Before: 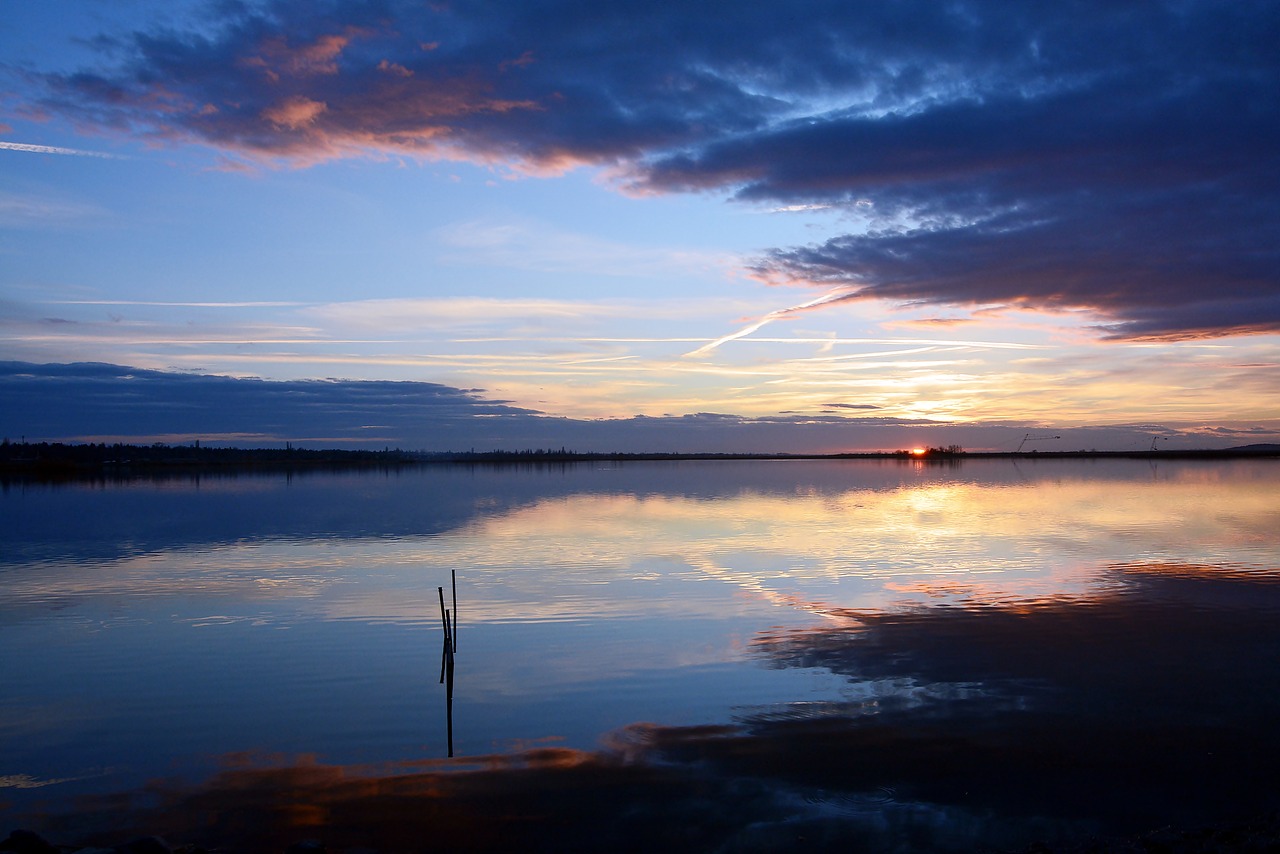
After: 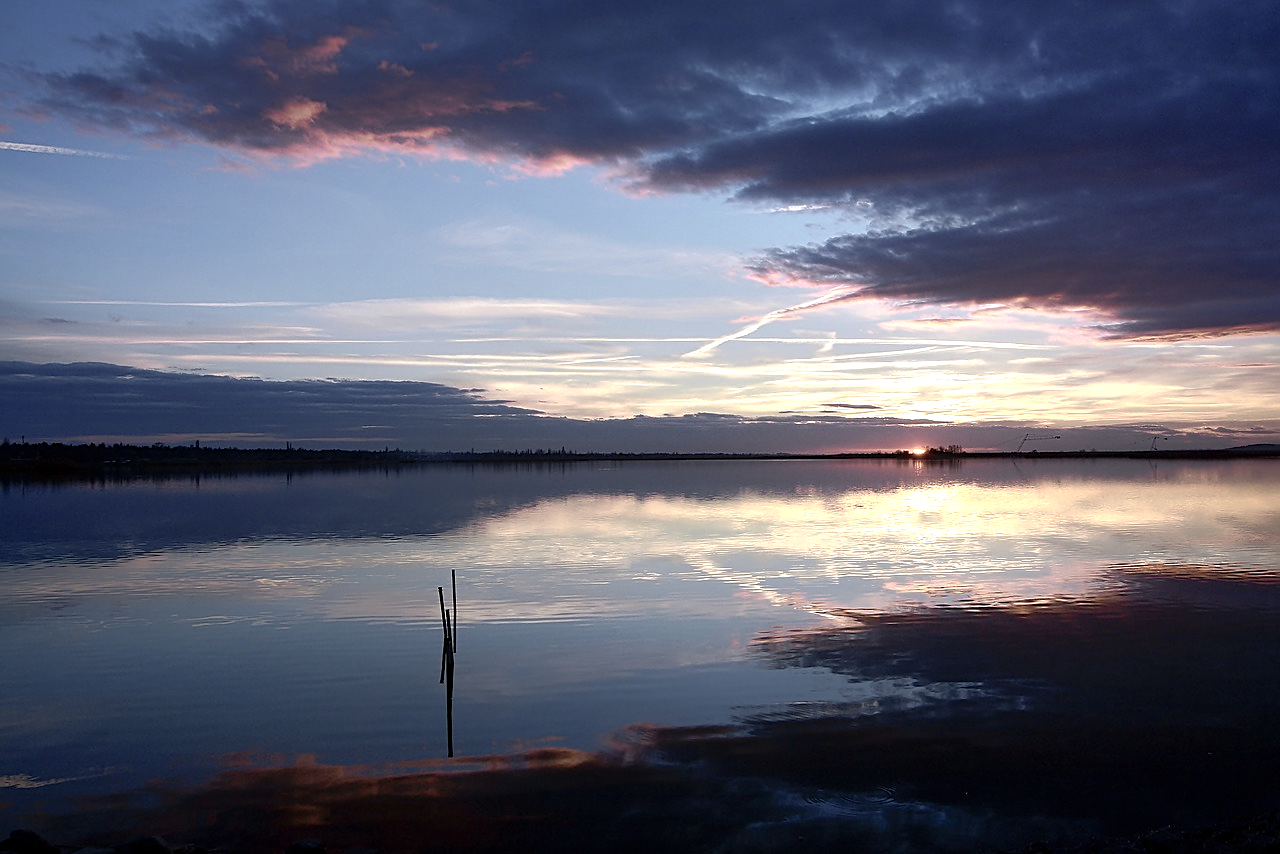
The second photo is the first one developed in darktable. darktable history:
color zones: curves: ch0 [(0, 0.6) (0.129, 0.585) (0.193, 0.596) (0.429, 0.5) (0.571, 0.5) (0.714, 0.5) (0.857, 0.5) (1, 0.6)]; ch1 [(0, 0.453) (0.112, 0.245) (0.213, 0.252) (0.429, 0.233) (0.571, 0.231) (0.683, 0.242) (0.857, 0.296) (1, 0.453)]
shadows and highlights: on, module defaults
tone equalizer: -8 EV 0.001 EV, -7 EV -0.002 EV, -6 EV 0.002 EV, -5 EV -0.03 EV, -4 EV -0.116 EV, -3 EV -0.169 EV, -2 EV 0.24 EV, -1 EV 0.702 EV, +0 EV 0.493 EV
sharpen: on, module defaults
color balance rgb: linear chroma grading › global chroma 8.33%, perceptual saturation grading › global saturation 18.52%, global vibrance 7.87%
exposure: exposure -0.492 EV, compensate highlight preservation false
